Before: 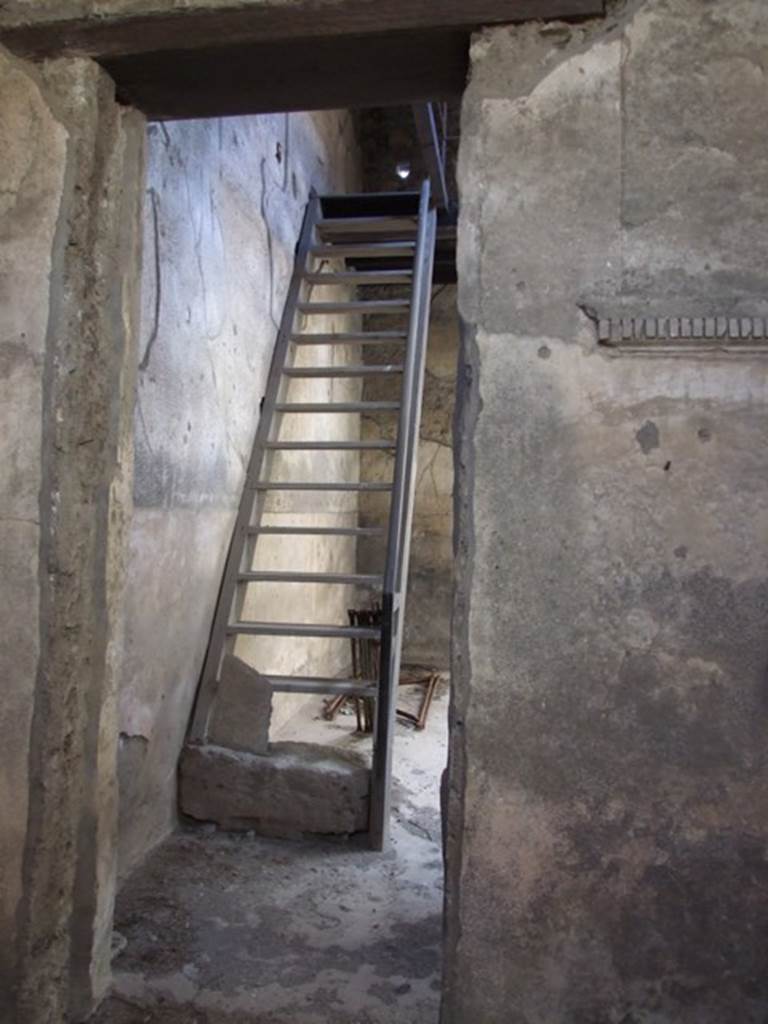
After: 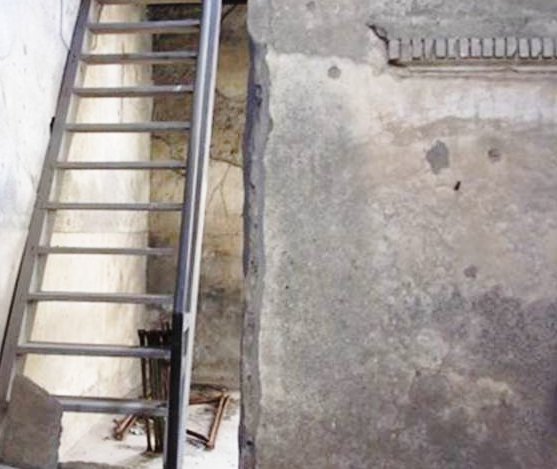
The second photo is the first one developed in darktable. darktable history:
base curve: curves: ch0 [(0, 0) (0.028, 0.03) (0.121, 0.232) (0.46, 0.748) (0.859, 0.968) (1, 1)], preserve colors none
exposure: compensate exposure bias true, compensate highlight preservation false
crop and rotate: left 27.46%, top 27.389%, bottom 26.72%
